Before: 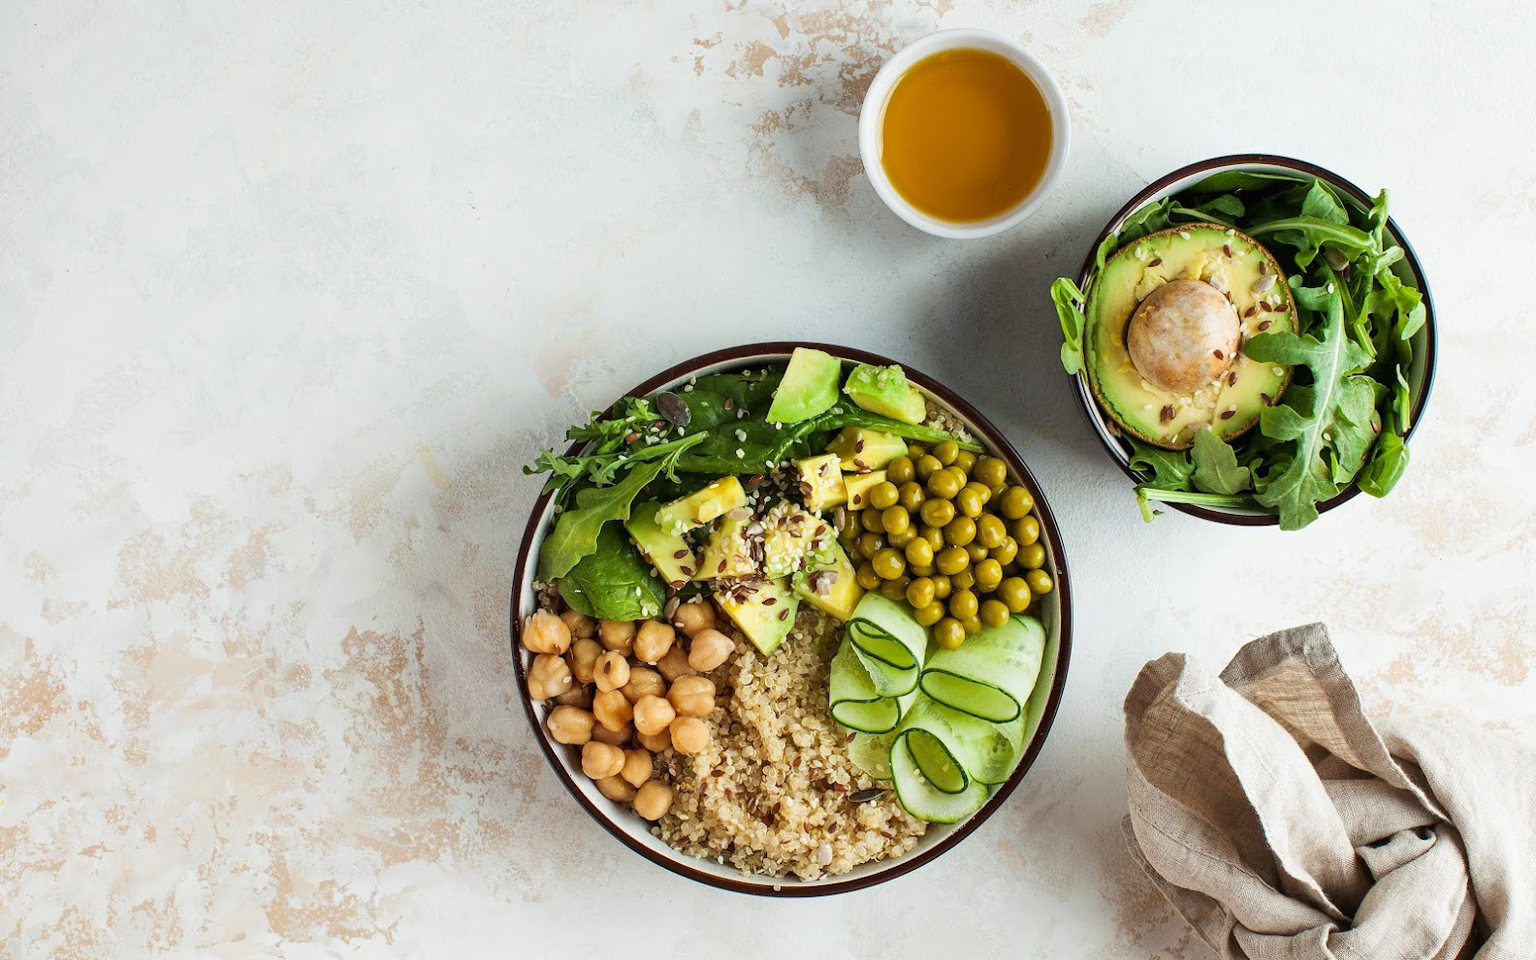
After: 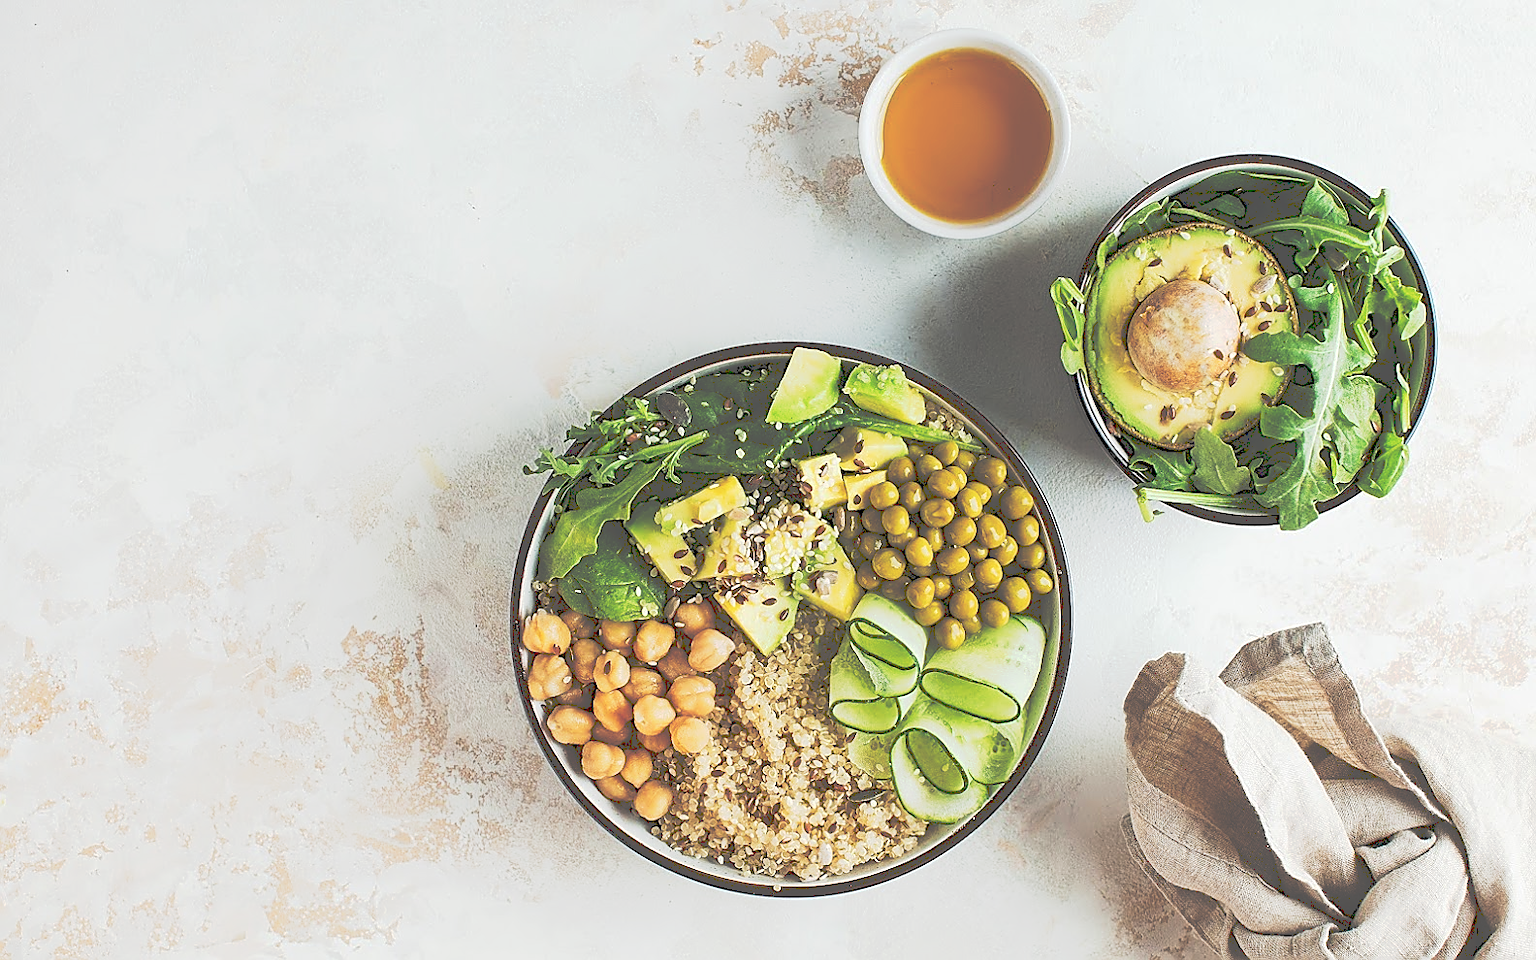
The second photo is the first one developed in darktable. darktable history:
sharpen: radius 1.4, amount 1.25, threshold 0.7
tone curve: curves: ch0 [(0, 0) (0.003, 0.345) (0.011, 0.345) (0.025, 0.345) (0.044, 0.349) (0.069, 0.353) (0.1, 0.356) (0.136, 0.359) (0.177, 0.366) (0.224, 0.378) (0.277, 0.398) (0.335, 0.429) (0.399, 0.476) (0.468, 0.545) (0.543, 0.624) (0.623, 0.721) (0.709, 0.811) (0.801, 0.876) (0.898, 0.913) (1, 1)], preserve colors none
